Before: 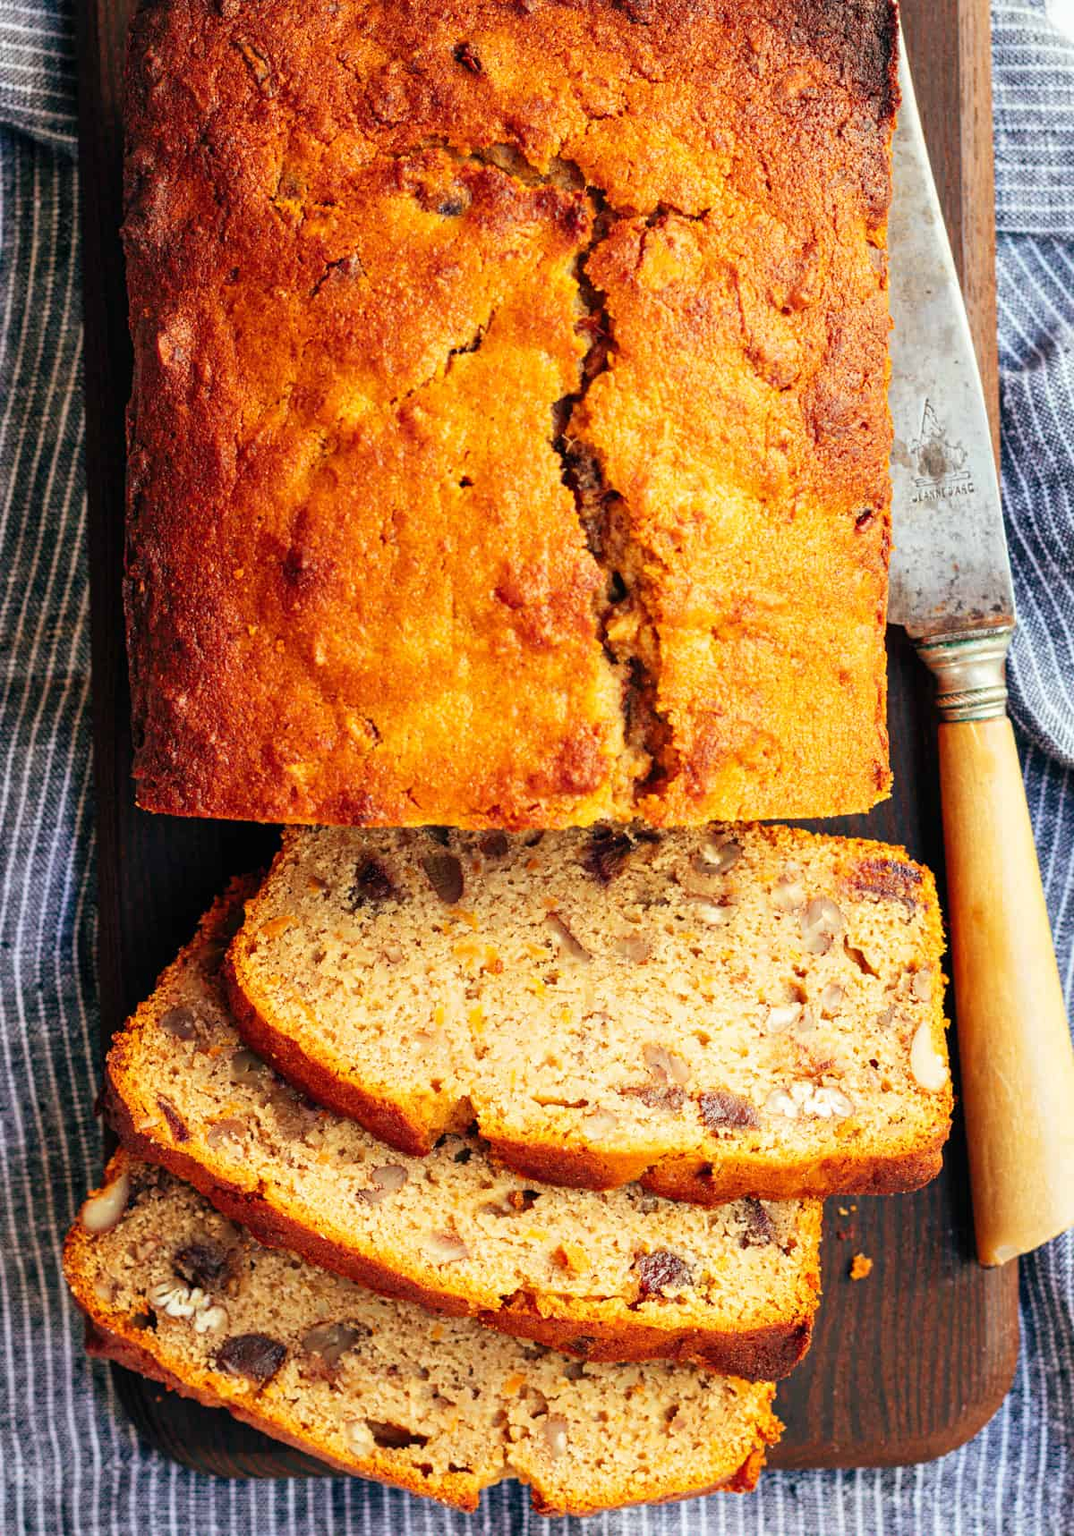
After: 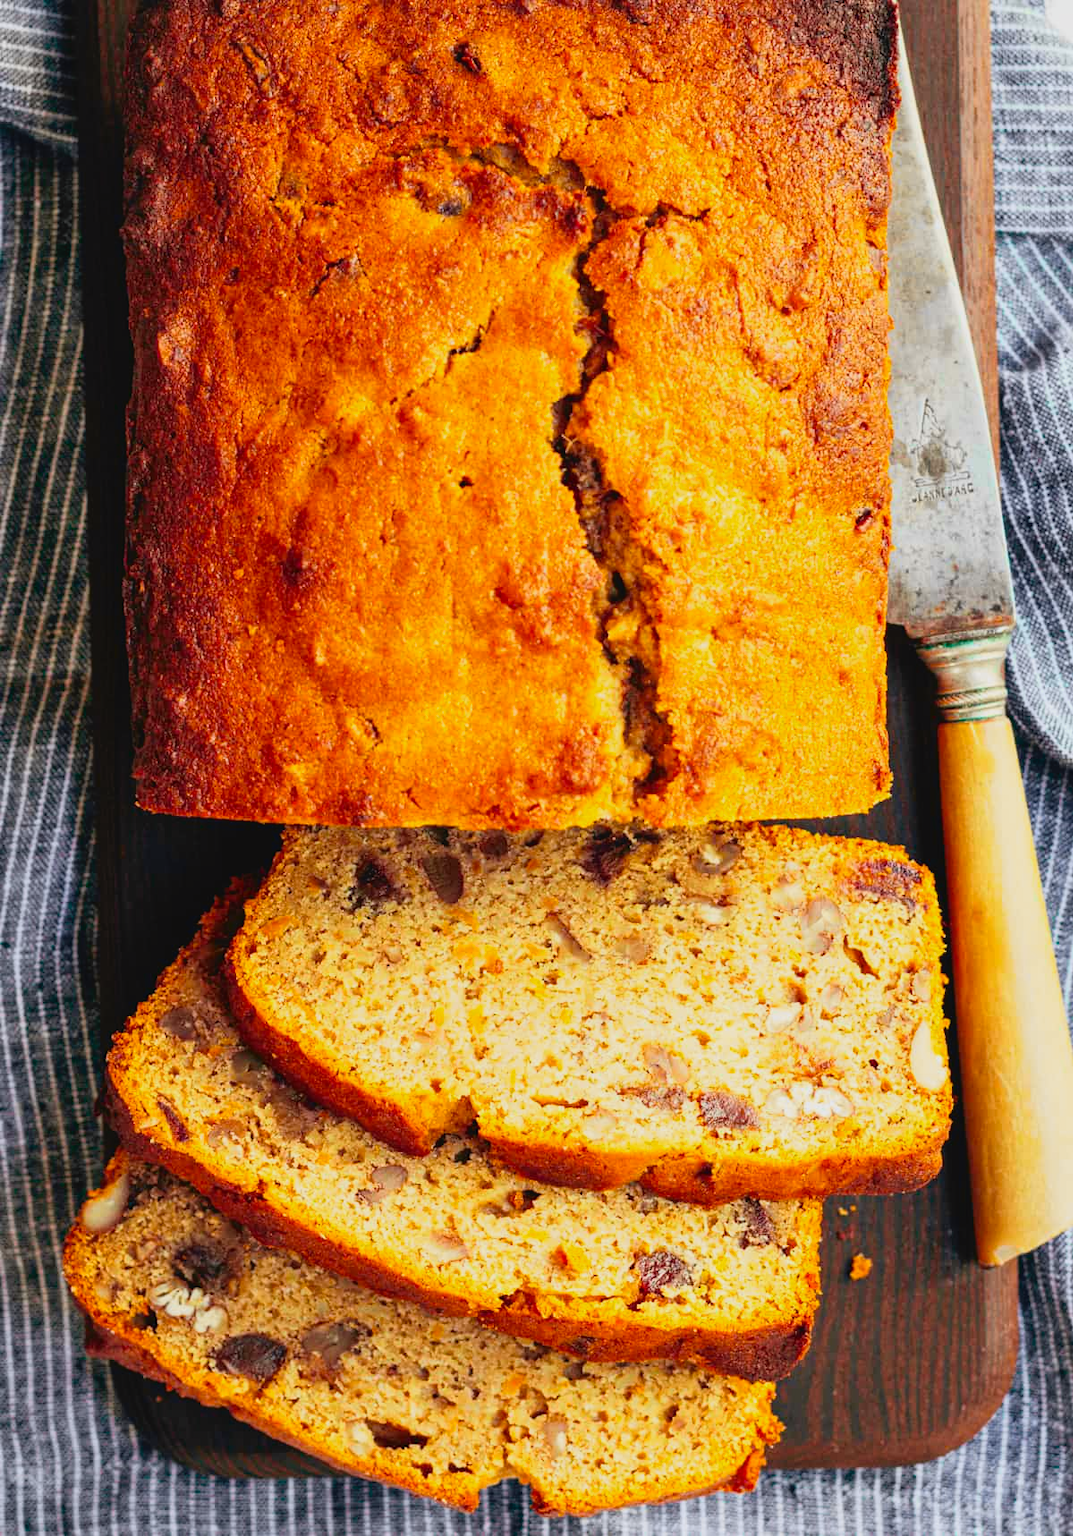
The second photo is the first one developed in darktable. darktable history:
tone curve: curves: ch0 [(0, 0.036) (0.053, 0.068) (0.211, 0.217) (0.519, 0.513) (0.847, 0.82) (0.991, 0.914)]; ch1 [(0, 0) (0.276, 0.206) (0.412, 0.353) (0.482, 0.475) (0.495, 0.5) (0.509, 0.502) (0.563, 0.57) (0.667, 0.672) (0.788, 0.809) (1, 1)]; ch2 [(0, 0) (0.438, 0.456) (0.473, 0.47) (0.503, 0.503) (0.523, 0.528) (0.562, 0.571) (0.612, 0.61) (0.679, 0.72) (1, 1)], color space Lab, independent channels, preserve colors none
